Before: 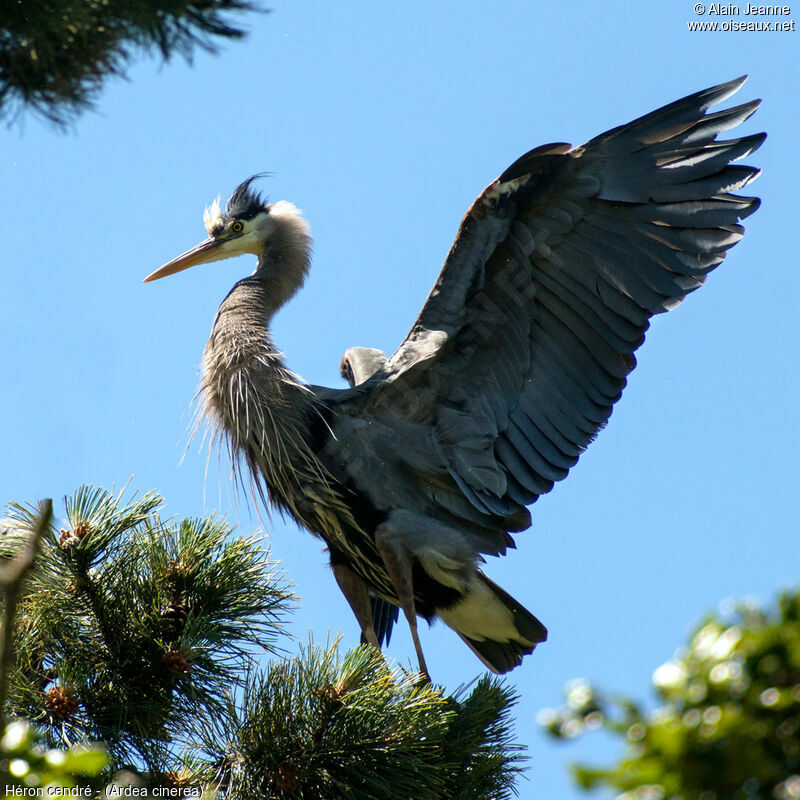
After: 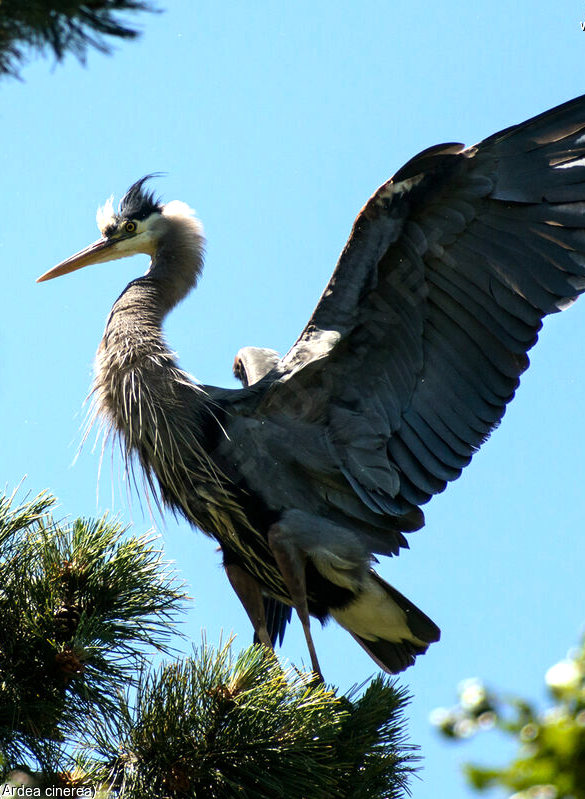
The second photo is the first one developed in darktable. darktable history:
crop: left 13.443%, right 13.31%
tone equalizer: -8 EV -0.417 EV, -7 EV -0.389 EV, -6 EV -0.333 EV, -5 EV -0.222 EV, -3 EV 0.222 EV, -2 EV 0.333 EV, -1 EV 0.389 EV, +0 EV 0.417 EV, edges refinement/feathering 500, mask exposure compensation -1.57 EV, preserve details no
